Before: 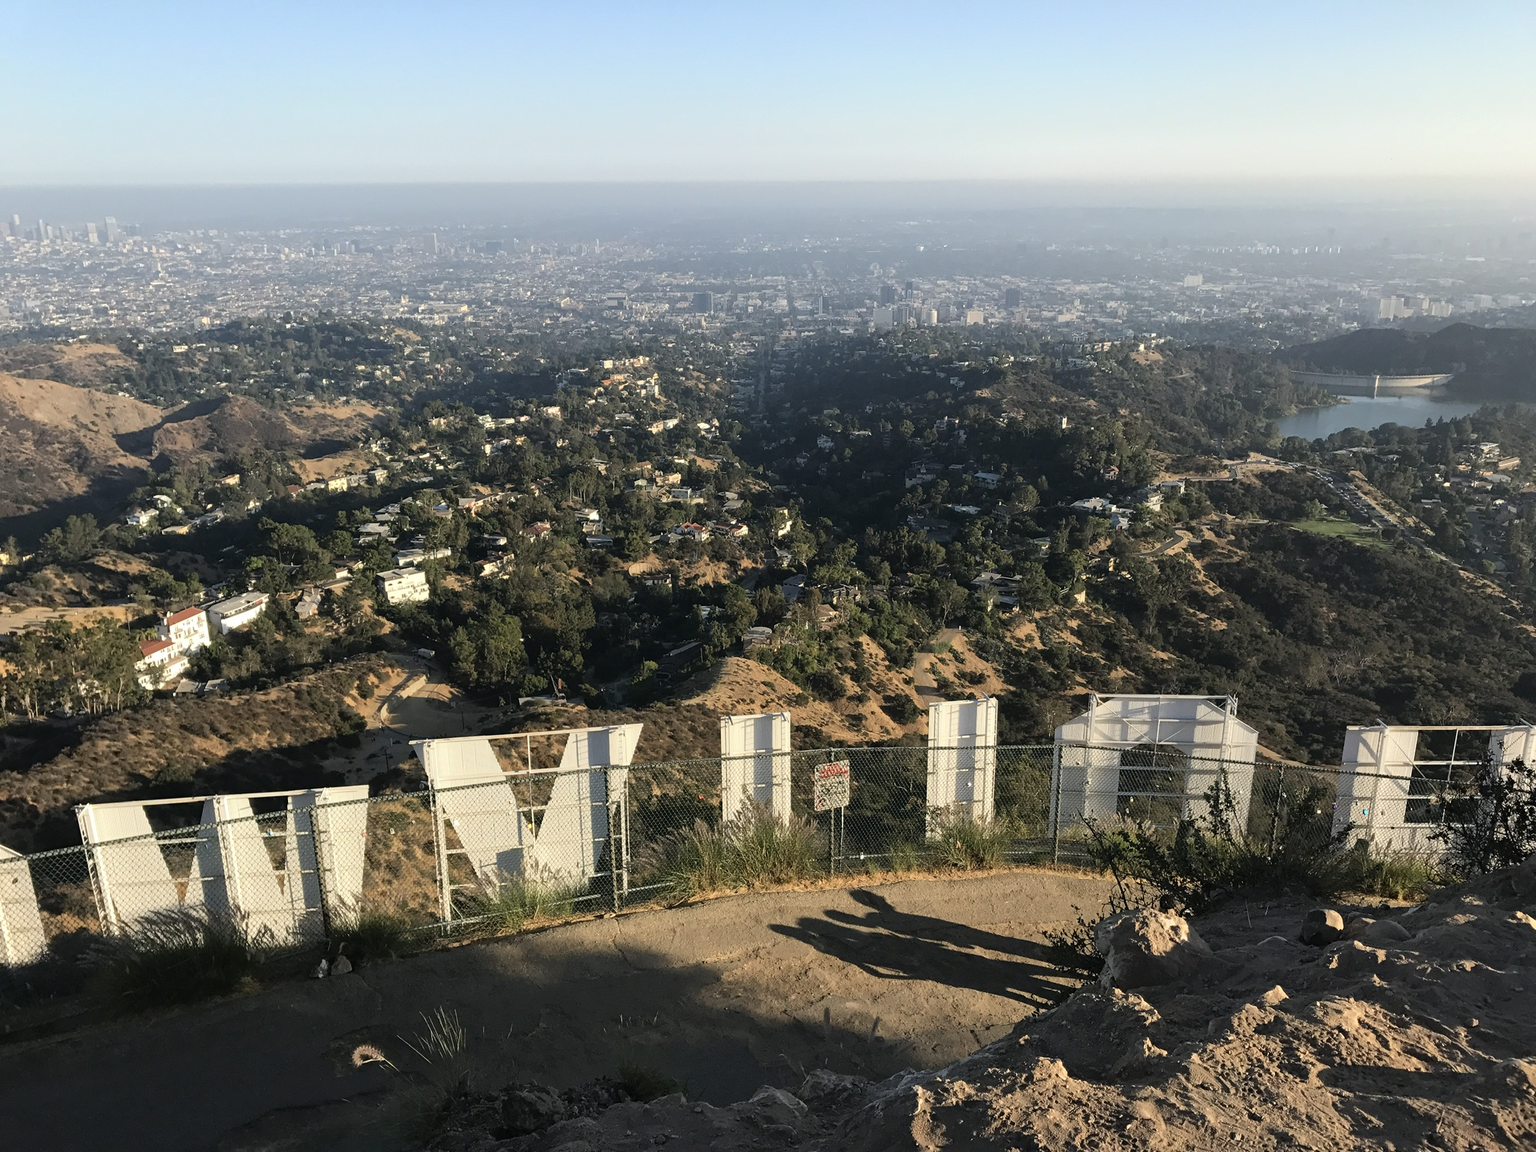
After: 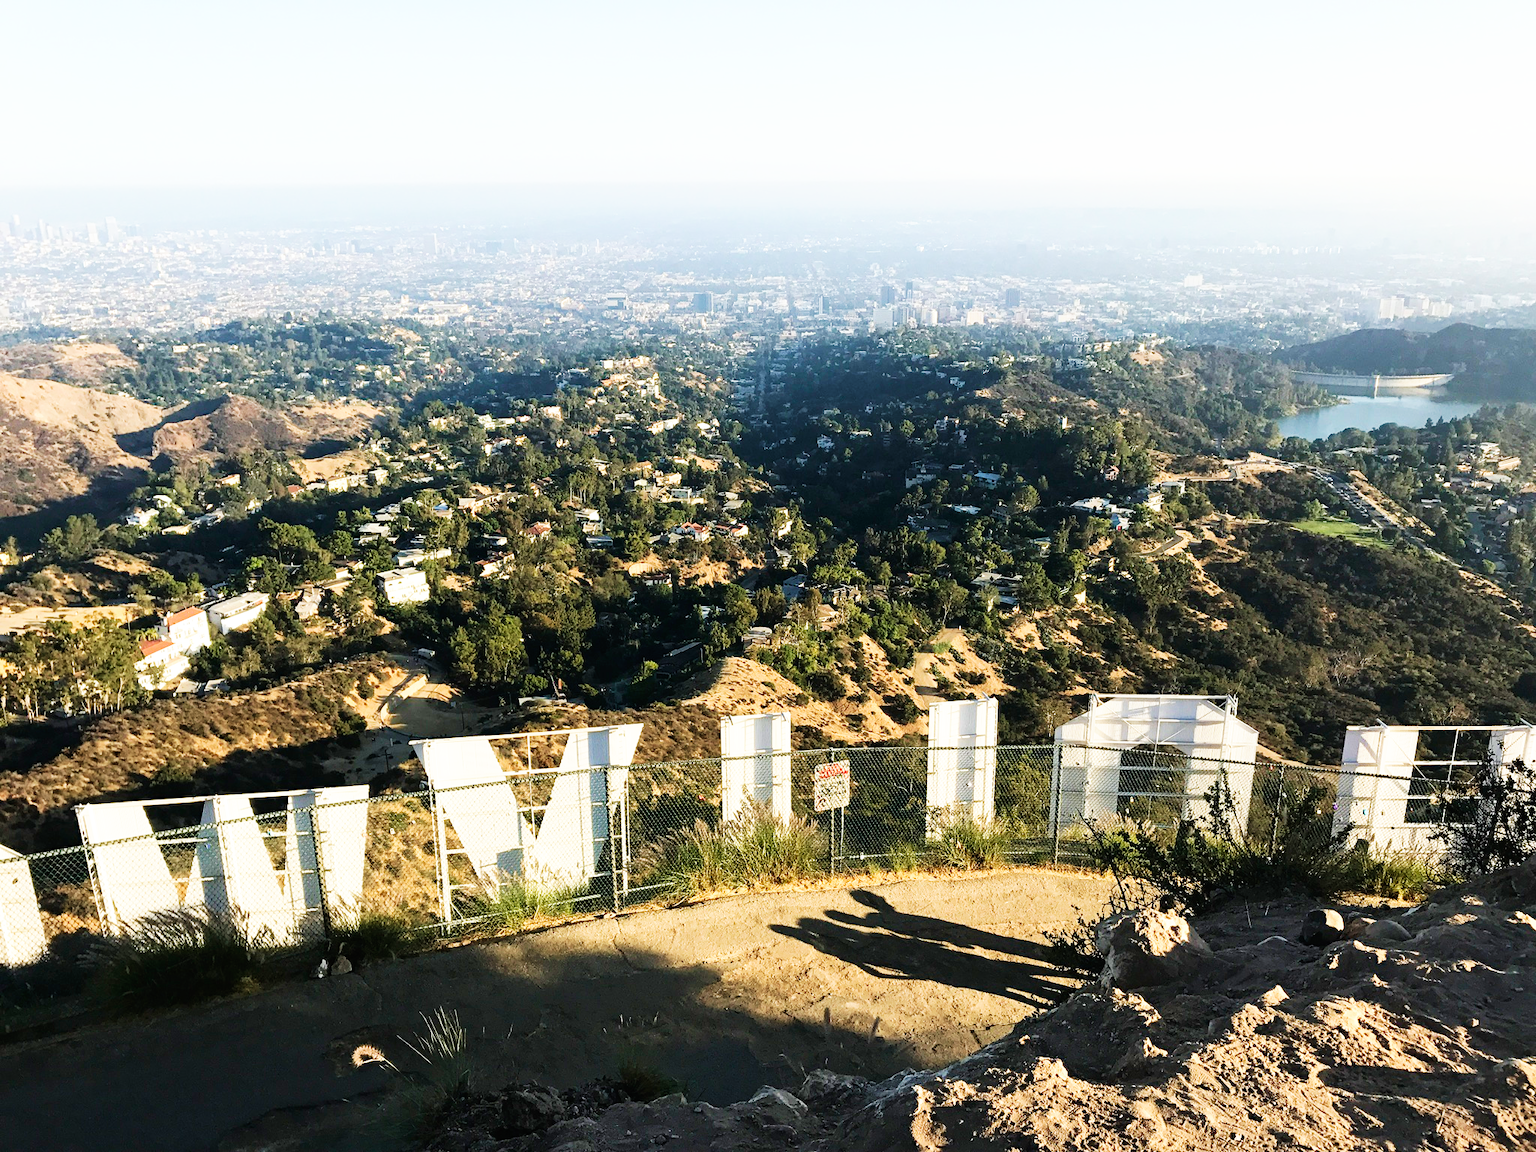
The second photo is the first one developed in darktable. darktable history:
tone equalizer: on, module defaults
base curve: curves: ch0 [(0, 0) (0.007, 0.004) (0.027, 0.03) (0.046, 0.07) (0.207, 0.54) (0.442, 0.872) (0.673, 0.972) (1, 1)], preserve colors none
velvia: strength 29%
